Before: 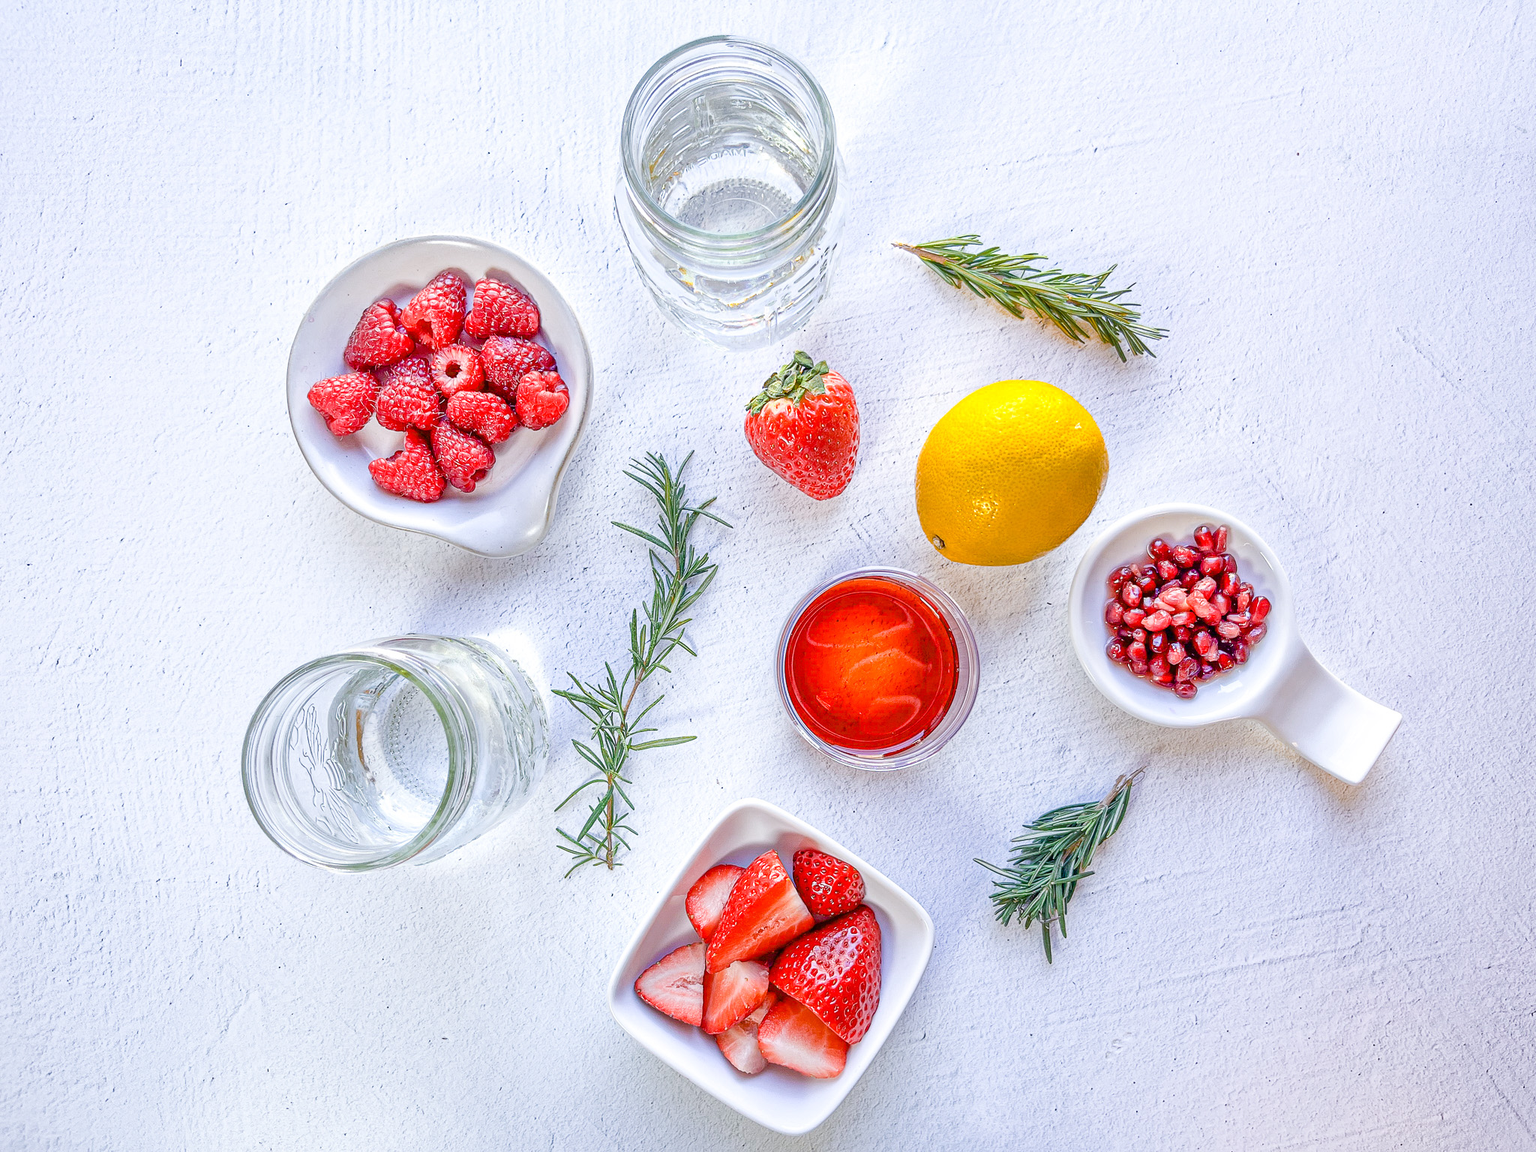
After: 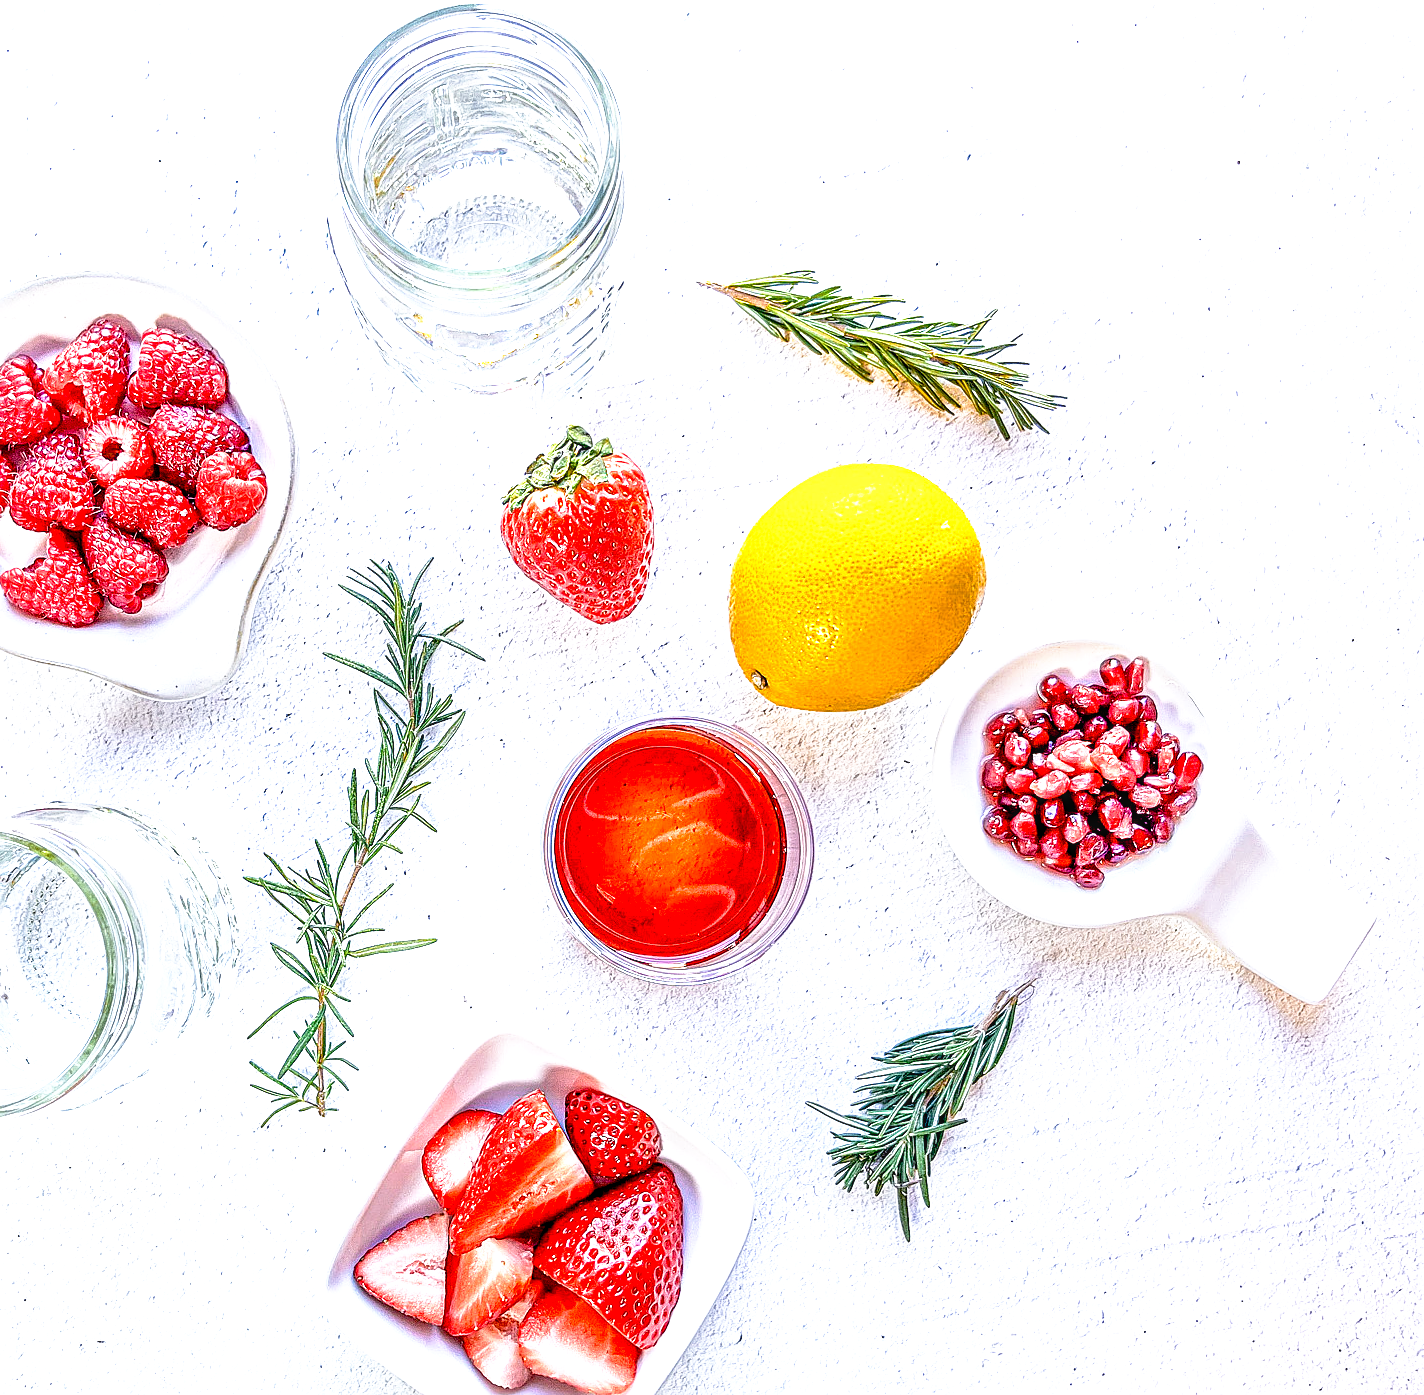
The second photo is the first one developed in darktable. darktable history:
exposure: exposure 0.376 EV, compensate highlight preservation false
sharpen: on, module defaults
tone equalizer: -8 EV -0.417 EV, -7 EV -0.389 EV, -6 EV -0.333 EV, -5 EV -0.222 EV, -3 EV 0.222 EV, -2 EV 0.333 EV, -1 EV 0.389 EV, +0 EV 0.417 EV, edges refinement/feathering 500, mask exposure compensation -1.57 EV, preserve details no
crop and rotate: left 24.034%, top 2.838%, right 6.406%, bottom 6.299%
local contrast: detail 130%
base curve: curves: ch0 [(0.017, 0) (0.425, 0.441) (0.844, 0.933) (1, 1)], preserve colors none
